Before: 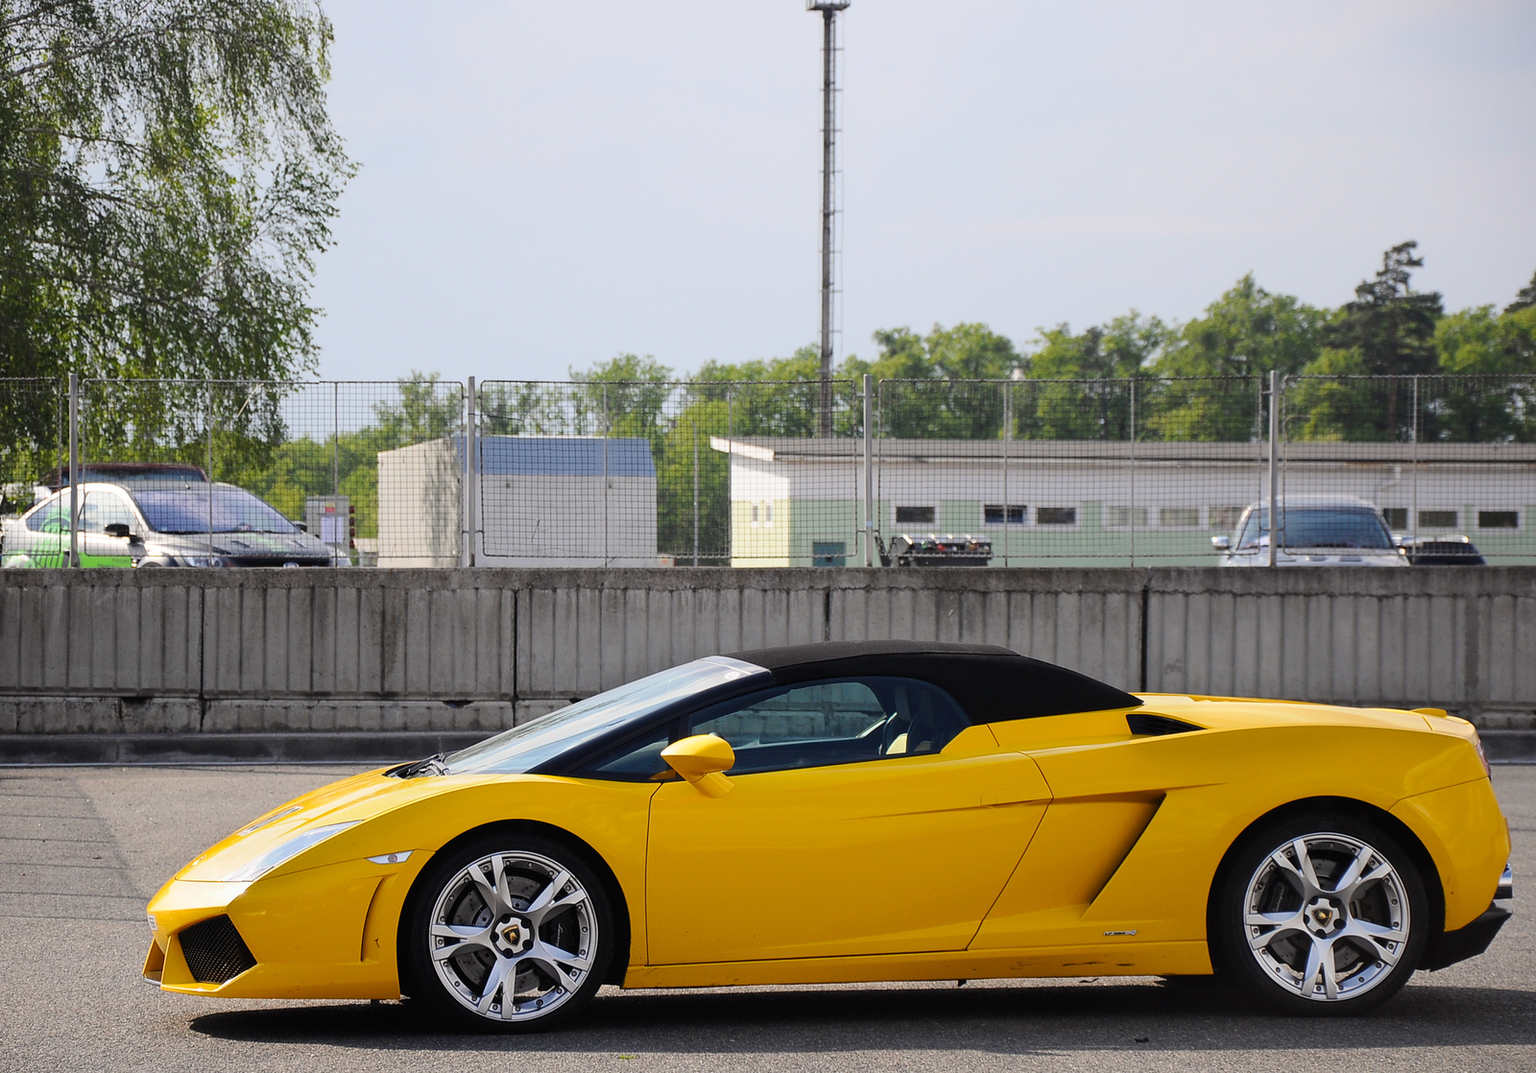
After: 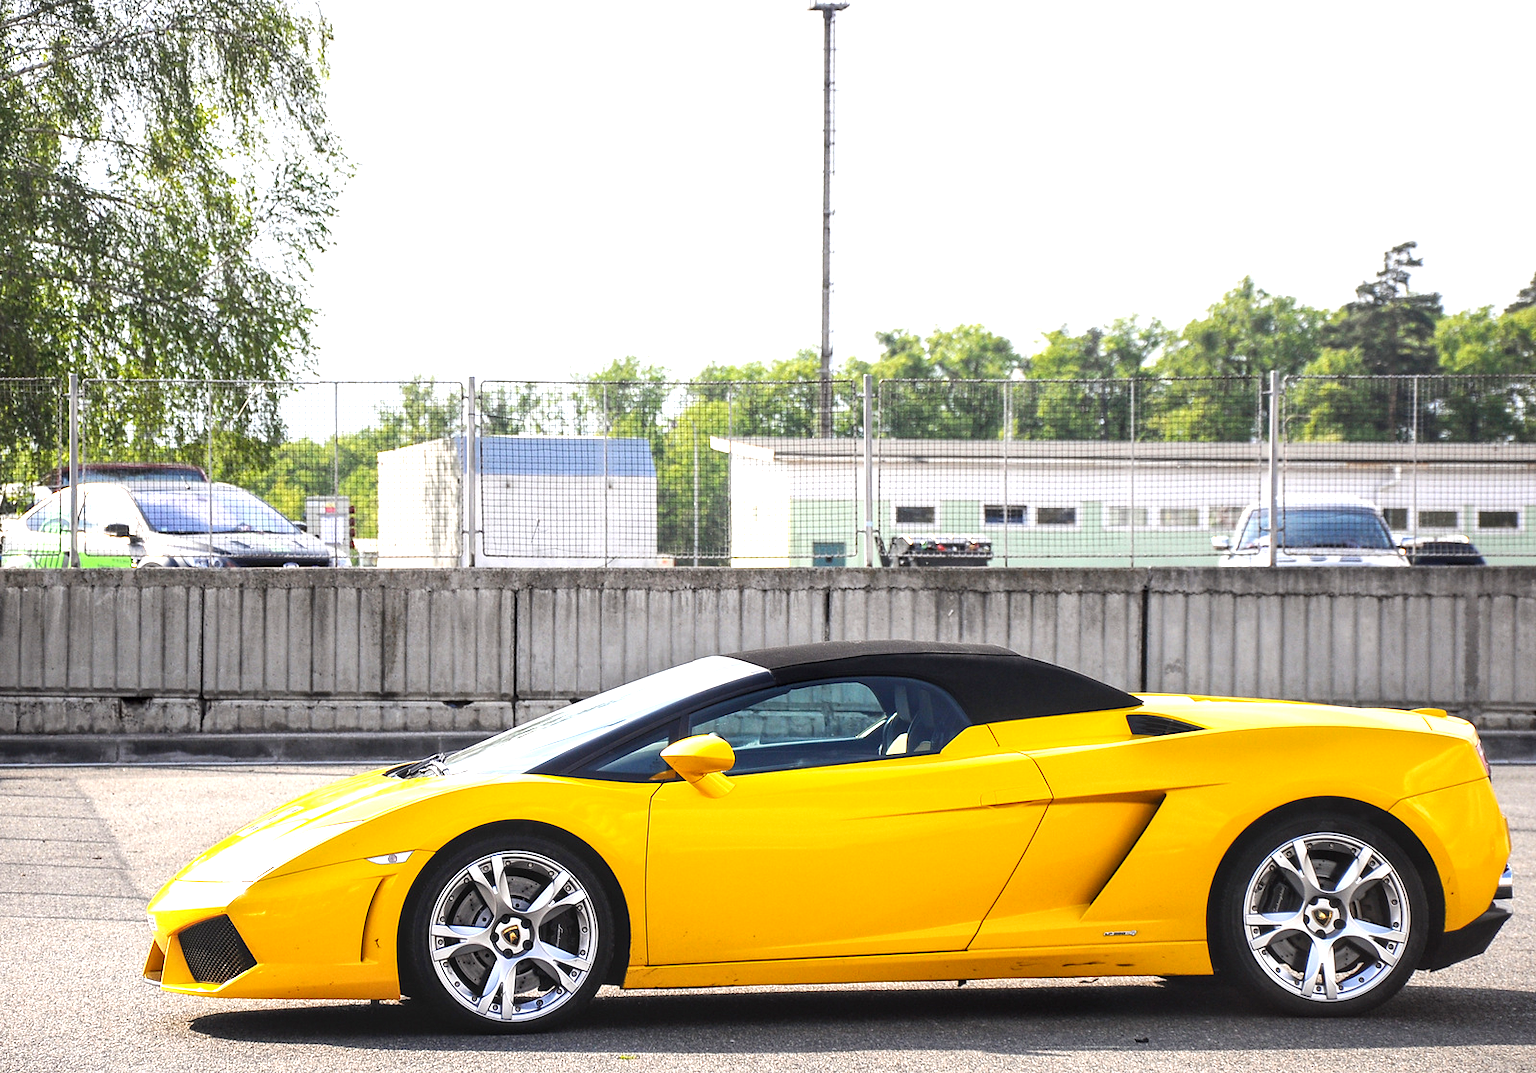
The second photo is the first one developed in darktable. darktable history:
local contrast: detail 130%
exposure: exposure 1.225 EV, compensate highlight preservation false
